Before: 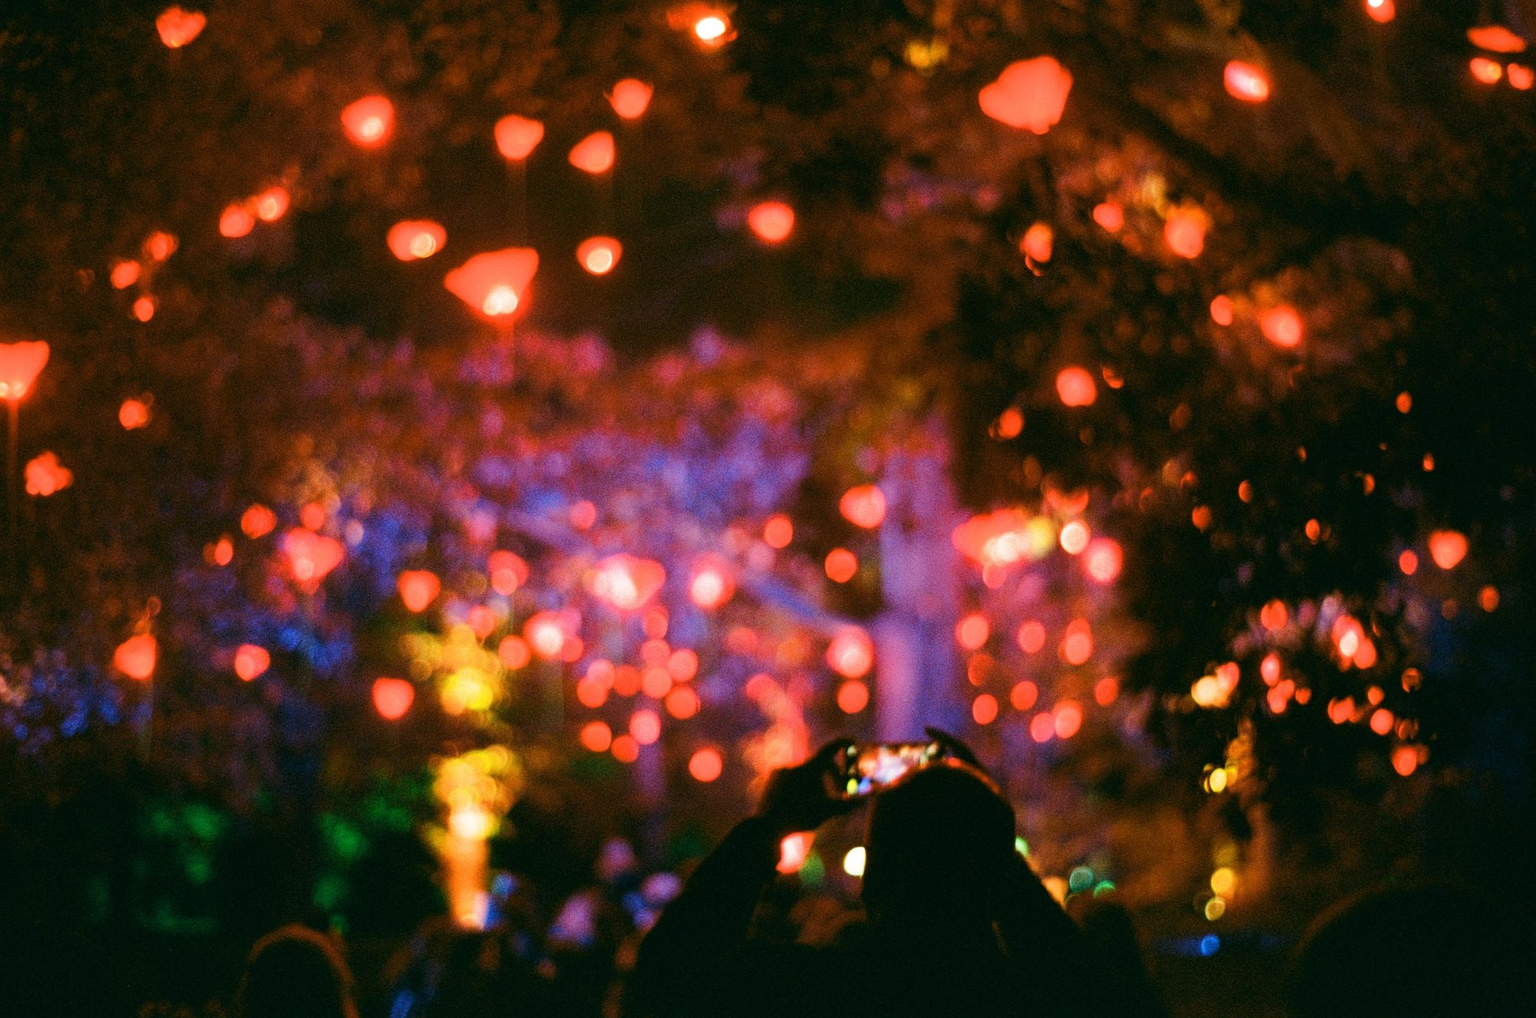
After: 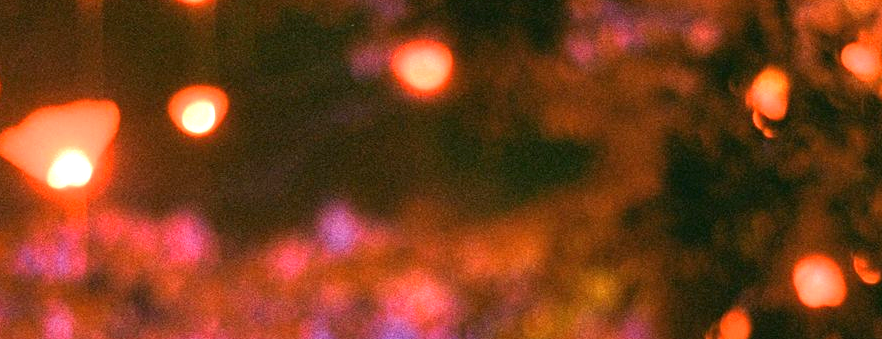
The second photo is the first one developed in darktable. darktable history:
crop: left 29.105%, top 16.787%, right 26.678%, bottom 57.613%
exposure: black level correction 0, exposure 1 EV, compensate highlight preservation false
